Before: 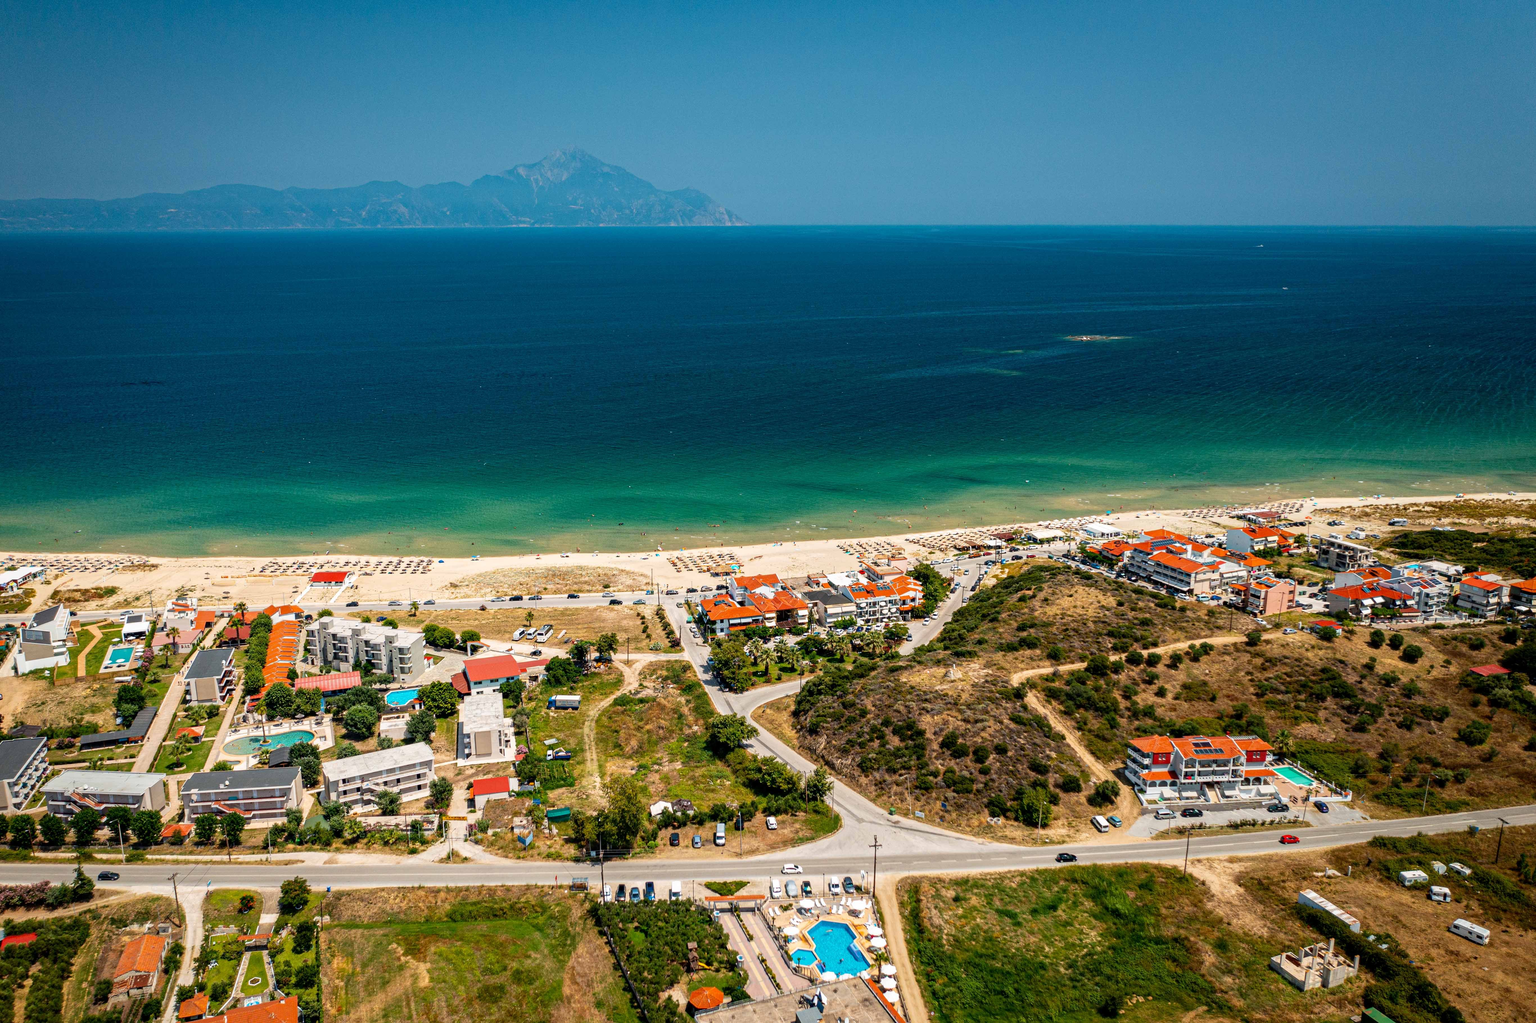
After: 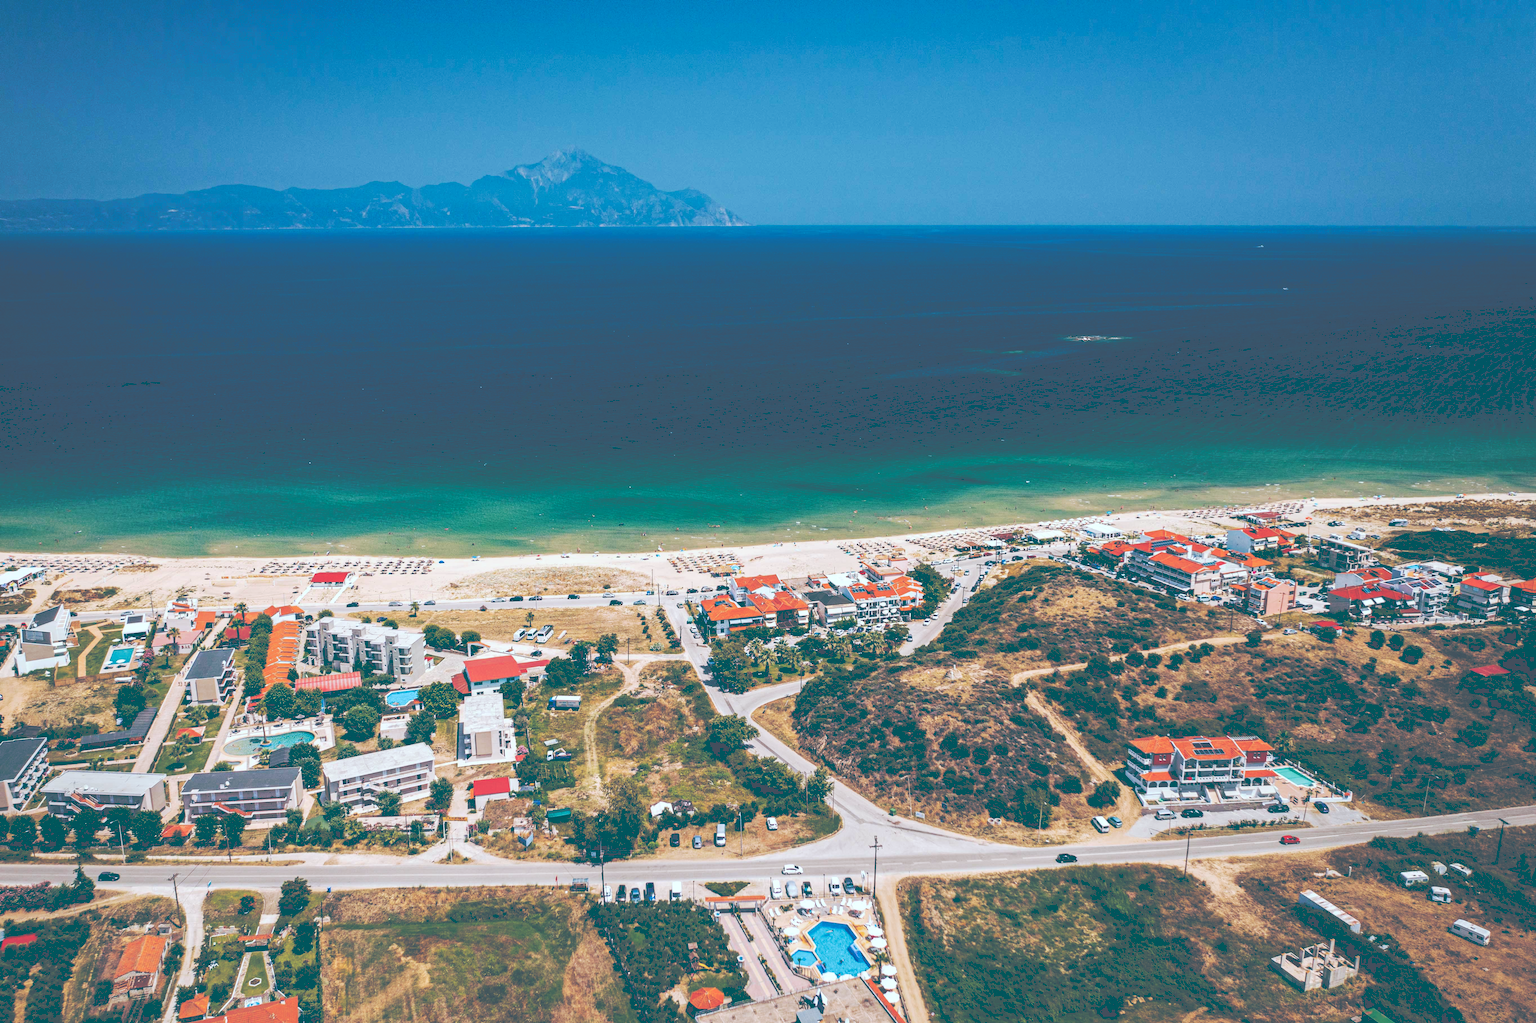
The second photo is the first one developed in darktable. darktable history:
tone curve: curves: ch0 [(0, 0) (0.003, 0.319) (0.011, 0.319) (0.025, 0.319) (0.044, 0.323) (0.069, 0.324) (0.1, 0.328) (0.136, 0.329) (0.177, 0.337) (0.224, 0.351) (0.277, 0.373) (0.335, 0.413) (0.399, 0.458) (0.468, 0.533) (0.543, 0.617) (0.623, 0.71) (0.709, 0.783) (0.801, 0.849) (0.898, 0.911) (1, 1)], preserve colors none
color look up table: target L [97.81, 83.56, 80.87, 76.84, 67.56, 63.32, 58.37, 51.36, 45.49, 23.32, 201.49, 89.4, 74.45, 74.7, 63.71, 62.06, 56.99, 40.57, 47.43, 37.3, 29.94, 29.92, 22.25, 13.78, 10.38, 91.9, 81.12, 74.64, 68.14, 63.23, 61.56, 62.66, 56.83, 44.03, 42.87, 44.64, 37.81, 39.27, 31.74, 33.65, 17.37, 14.37, 12.29, 99.09, 77.55, 66.65, 60.51, 42.81, 32.42], target a [-28.03, -44.25, -66.28, -12.15, -44.54, -12.22, -39.95, -24.56, -41.76, -60.4, 0, 8.37, 4.678, 23.92, 48.26, 13.99, 57.12, 64.36, 25.9, 2.087, 21.58, -2.724, 28.58, -37.02, -26.54, 13.05, 6.149, 31.24, 52.35, -0.275, 9.967, 56.37, 32.7, 27.27, 10.42, 21.99, 54.86, 56.13, 1.693, 31.77, -45.51, -35.67, -26.26, -13.85, -27.31, -10.69, -20.55, -28.6, -7.738], target b [76.29, -2.477, 57.48, -11.99, 21.04, 15.16, 37.08, 30.25, 7.692, -14.5, -0.001, 6.166, 56.19, 41.5, 1.358, 17.28, 40.87, 5.923, 23.4, -3.027, -5.698, -1.87, -11.74, -27.38, -32.99, -15.62, -34.98, -46.97, -40.69, -10.71, -34.11, -66.59, -75.92, -13.42, -66.52, -37.94, -20.58, -61.65, -18.31, -83.05, -26.35, -35.87, -47.04, -4.417, -27.33, -53.31, -29.05, -15.74, -39.13], num patches 49
